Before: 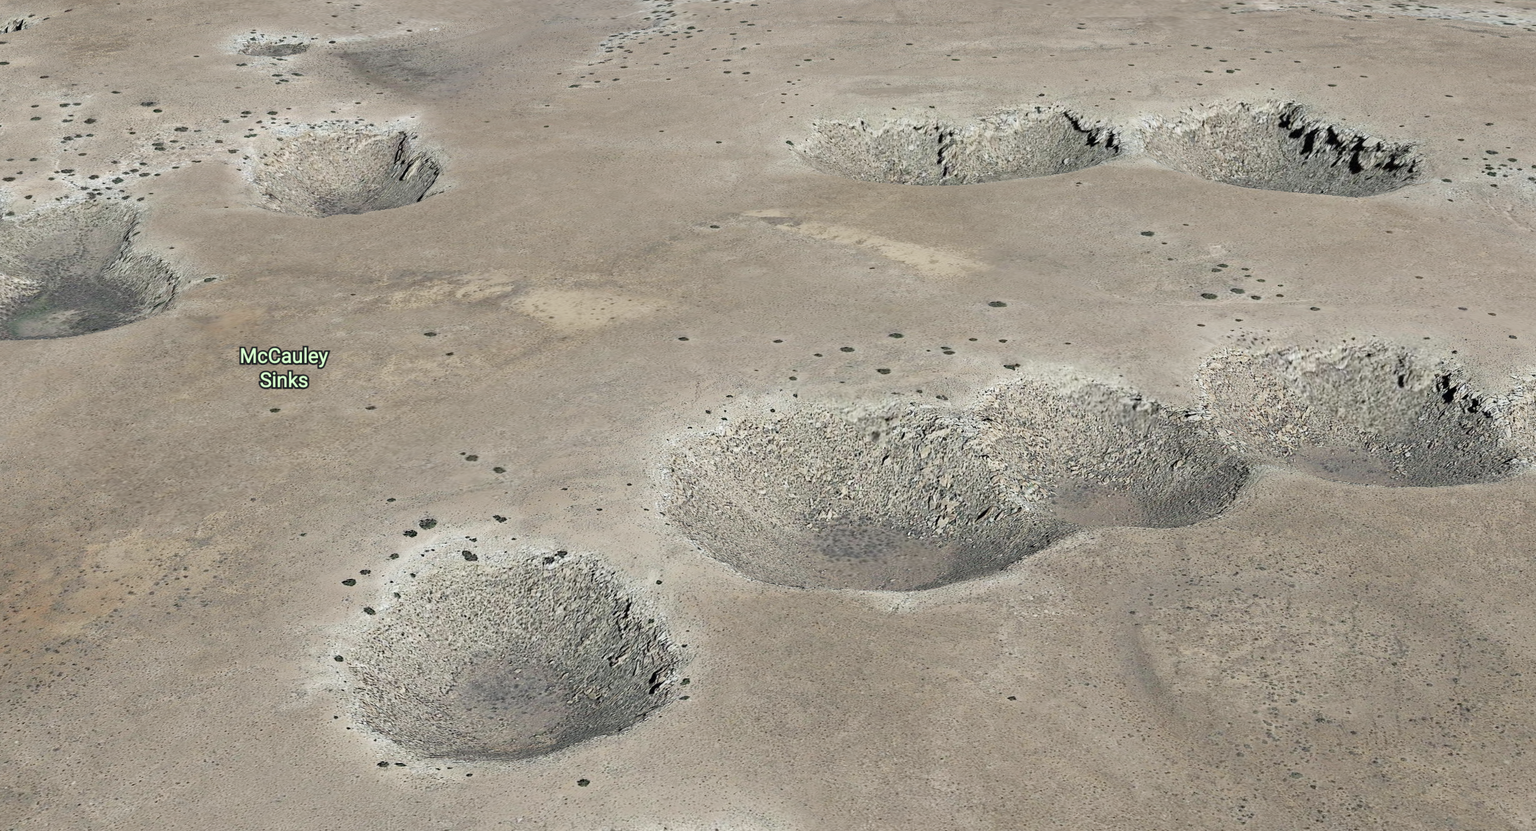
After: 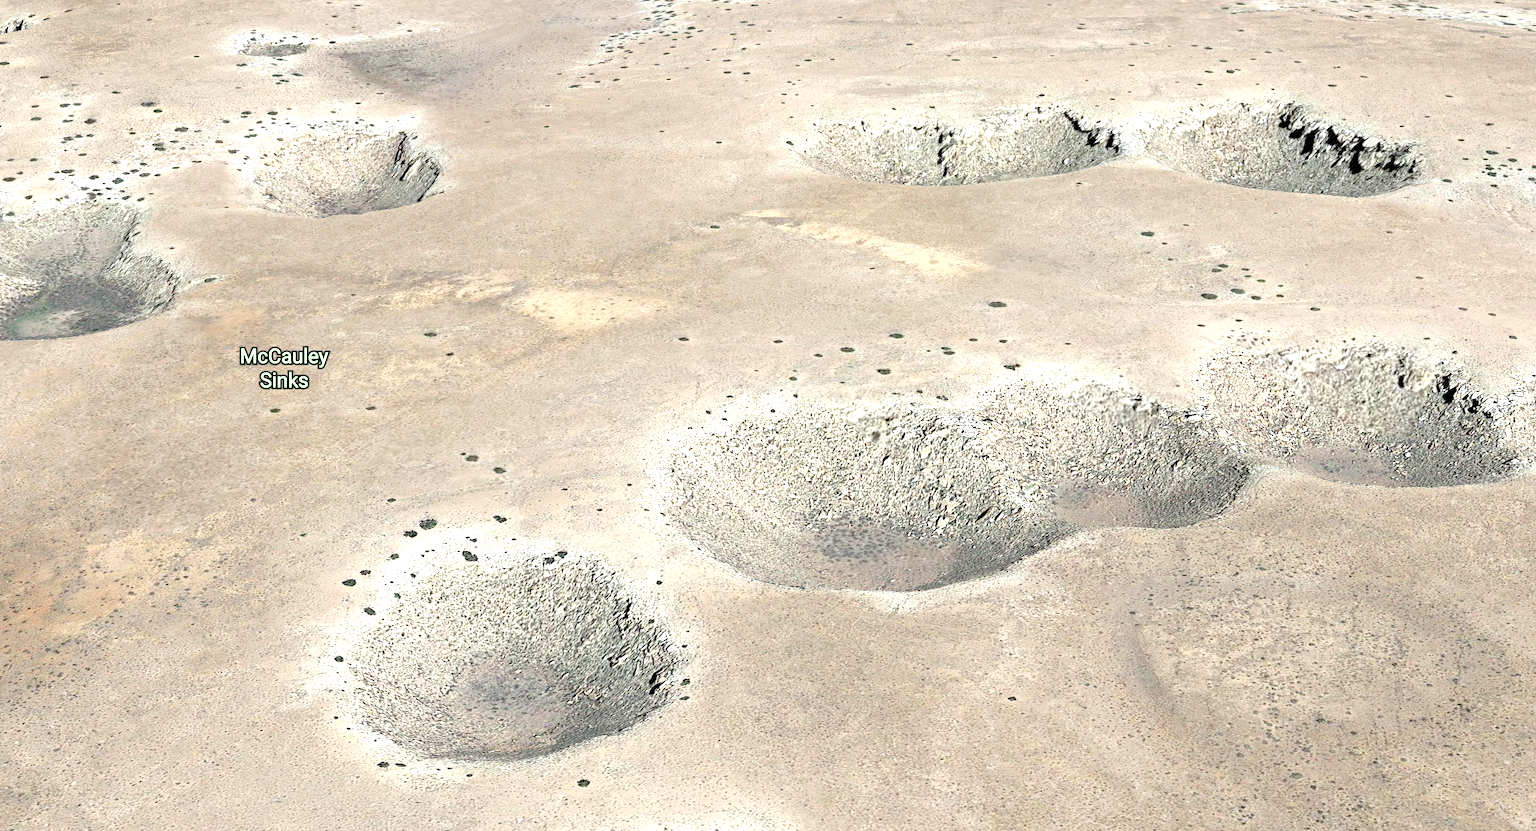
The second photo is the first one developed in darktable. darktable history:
tone equalizer: -8 EV -1.07 EV, -7 EV -1.05 EV, -6 EV -0.832 EV, -5 EV -0.588 EV, -3 EV 0.602 EV, -2 EV 0.869 EV, -1 EV 1.01 EV, +0 EV 1.06 EV
